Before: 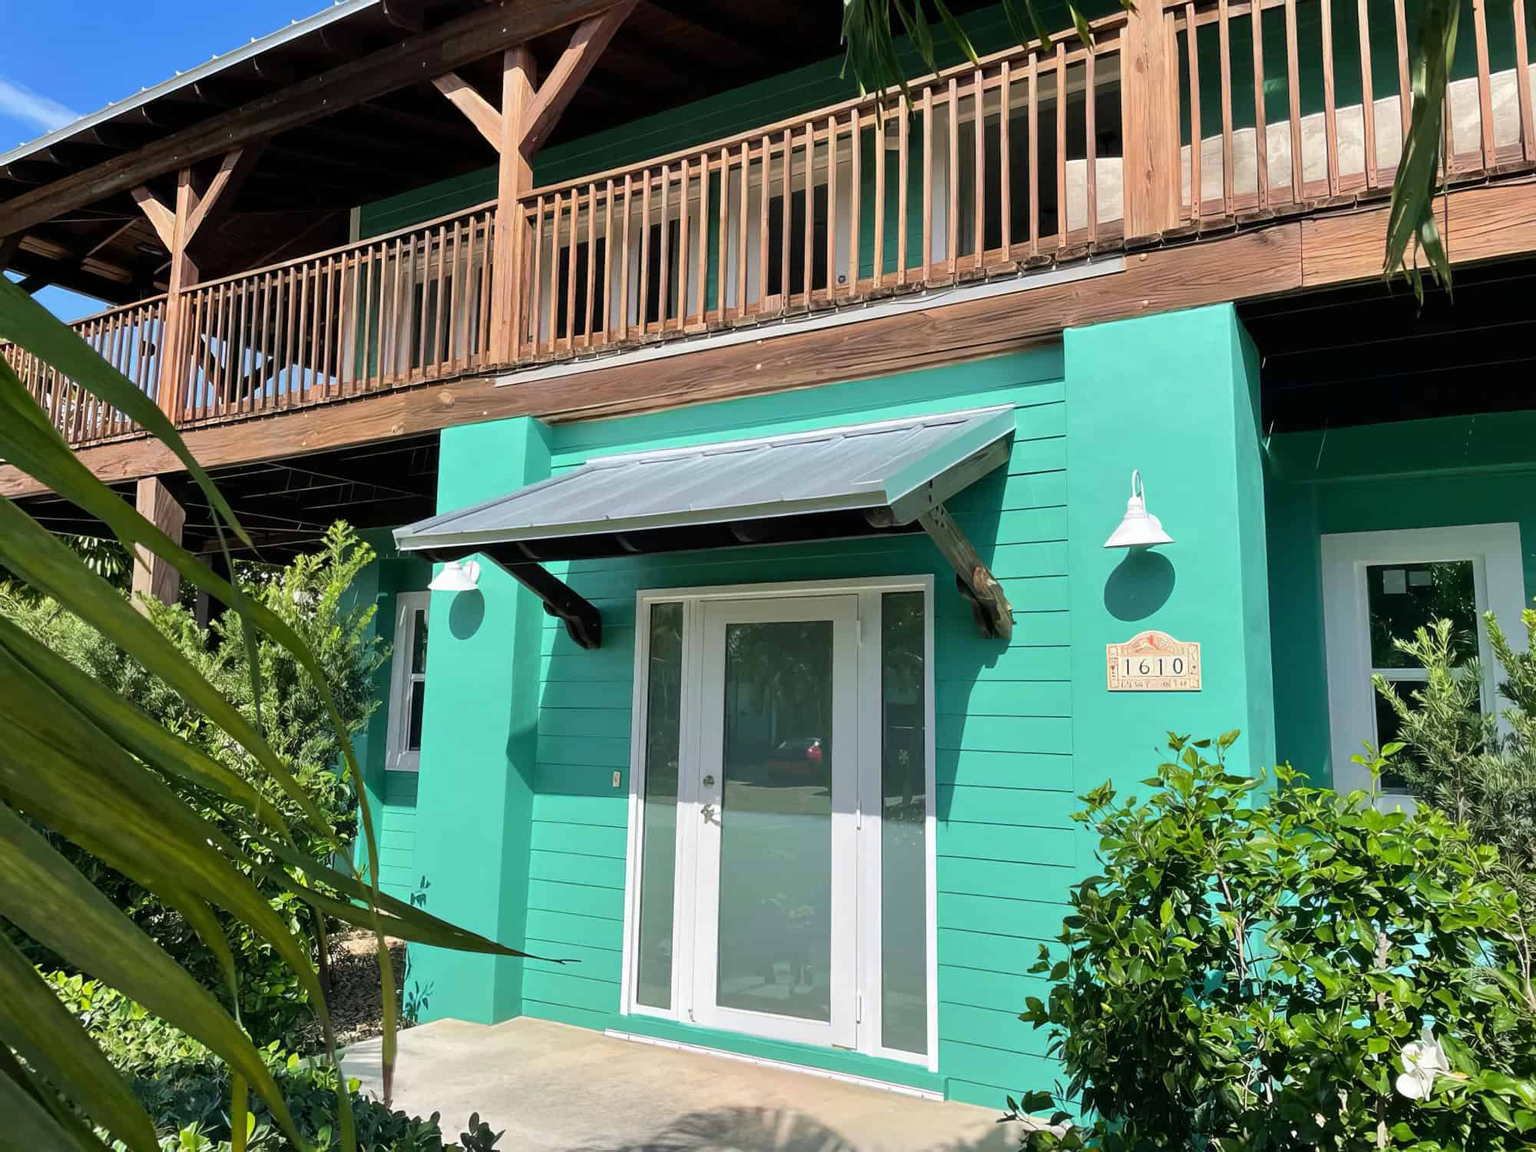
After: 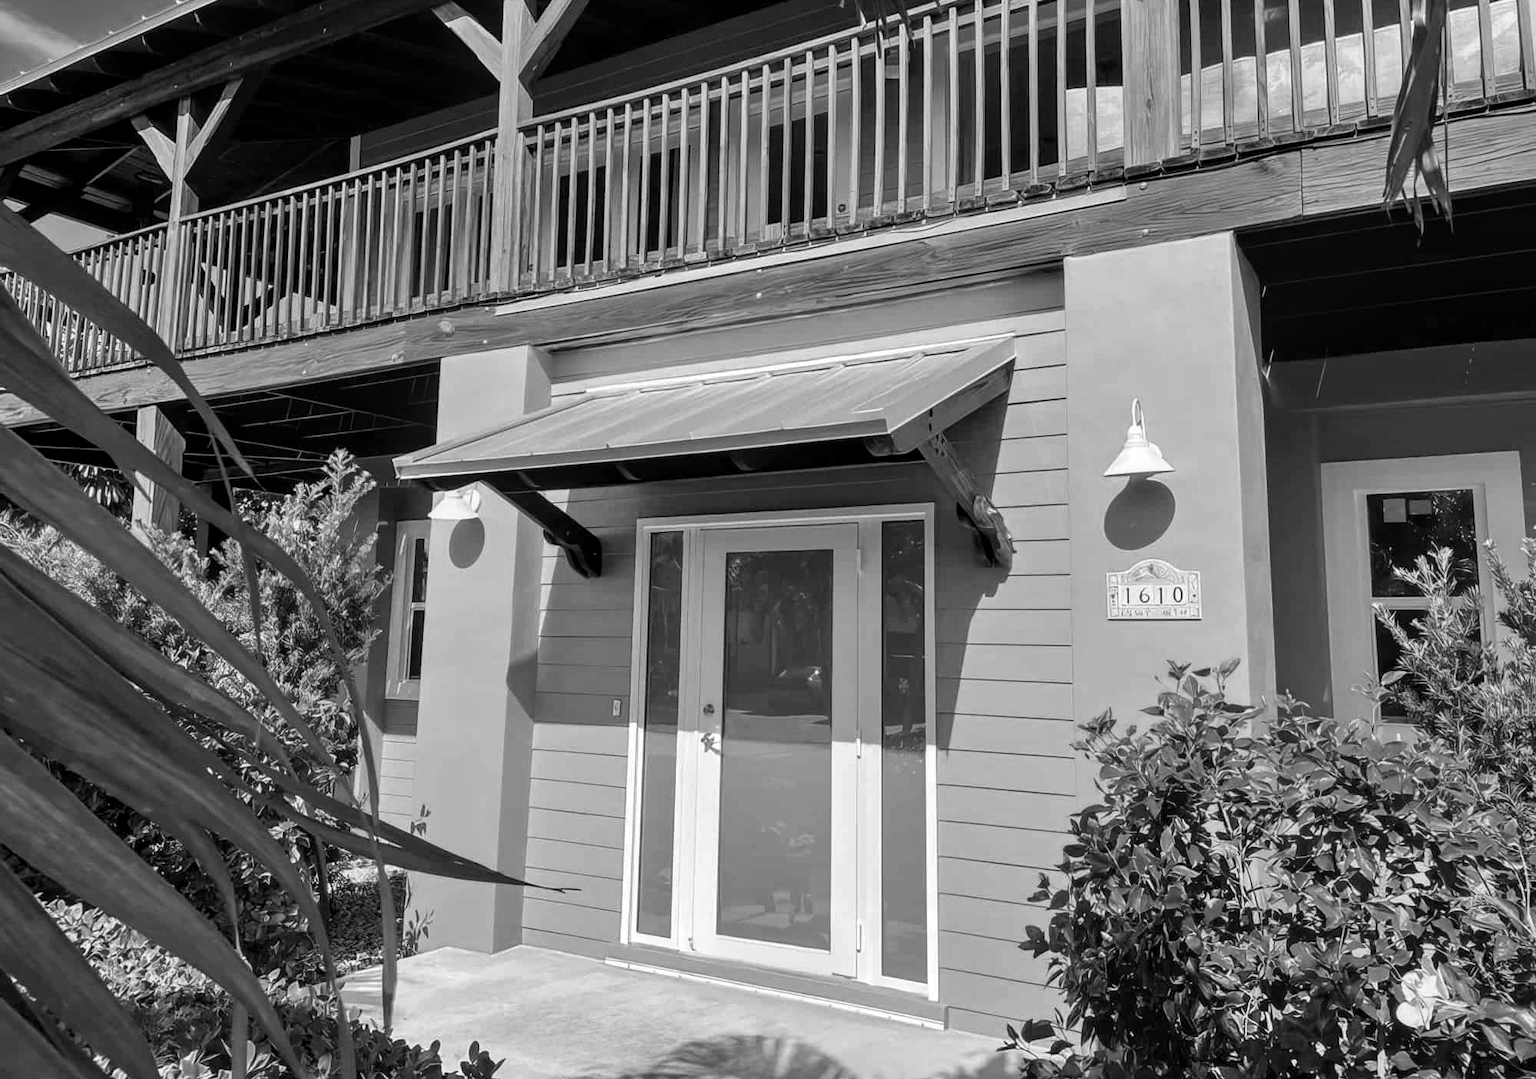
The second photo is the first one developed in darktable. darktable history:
monochrome: a -11.7, b 1.62, size 0.5, highlights 0.38
local contrast: on, module defaults
crop and rotate: top 6.25%
